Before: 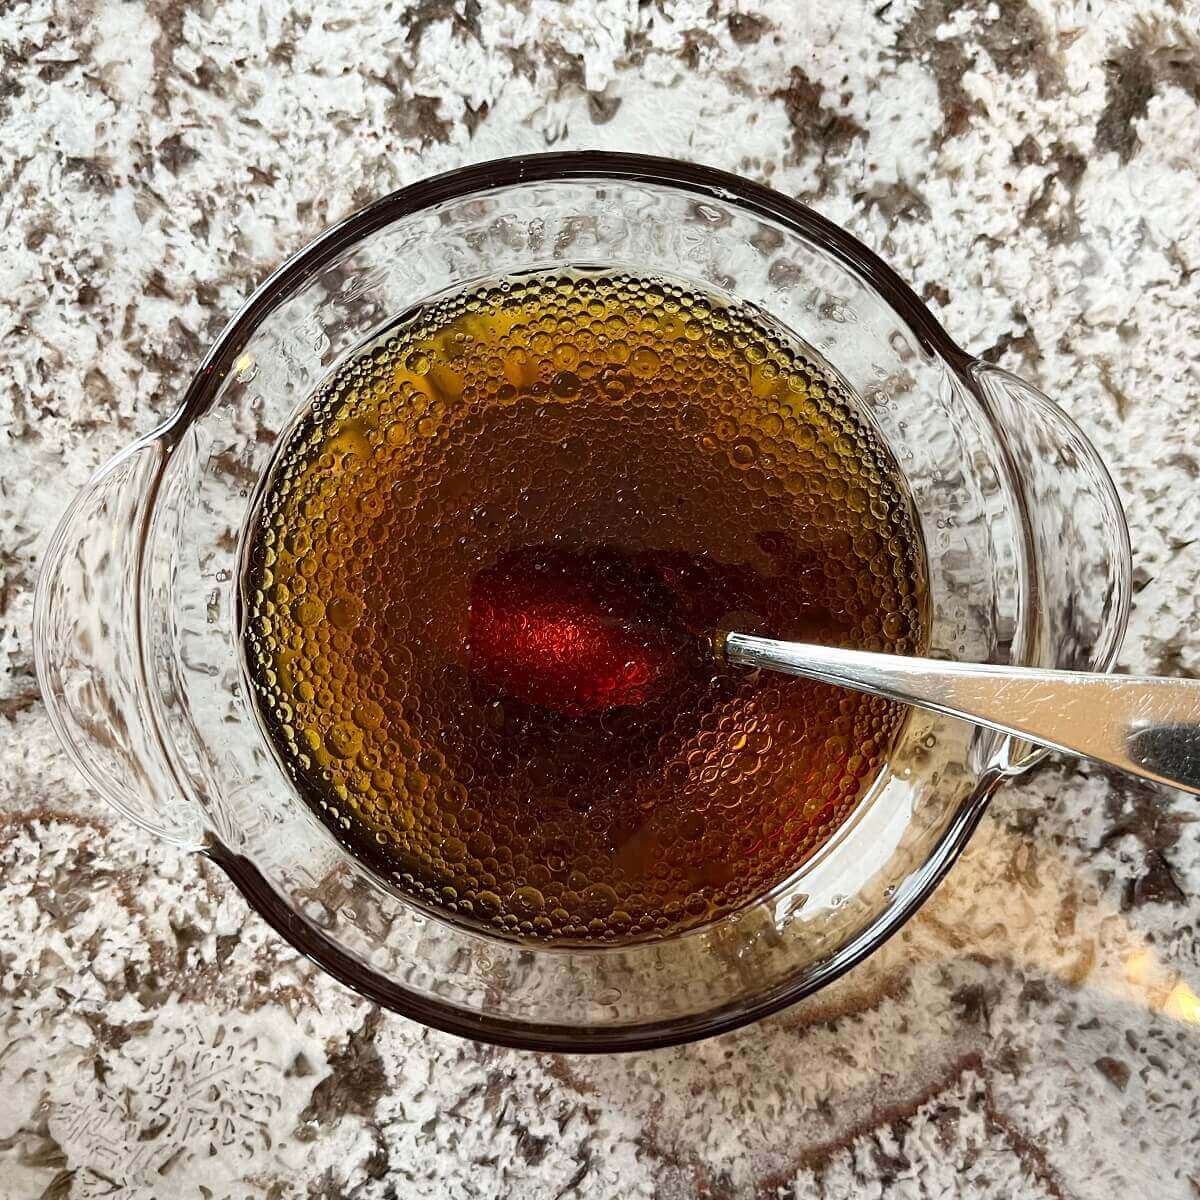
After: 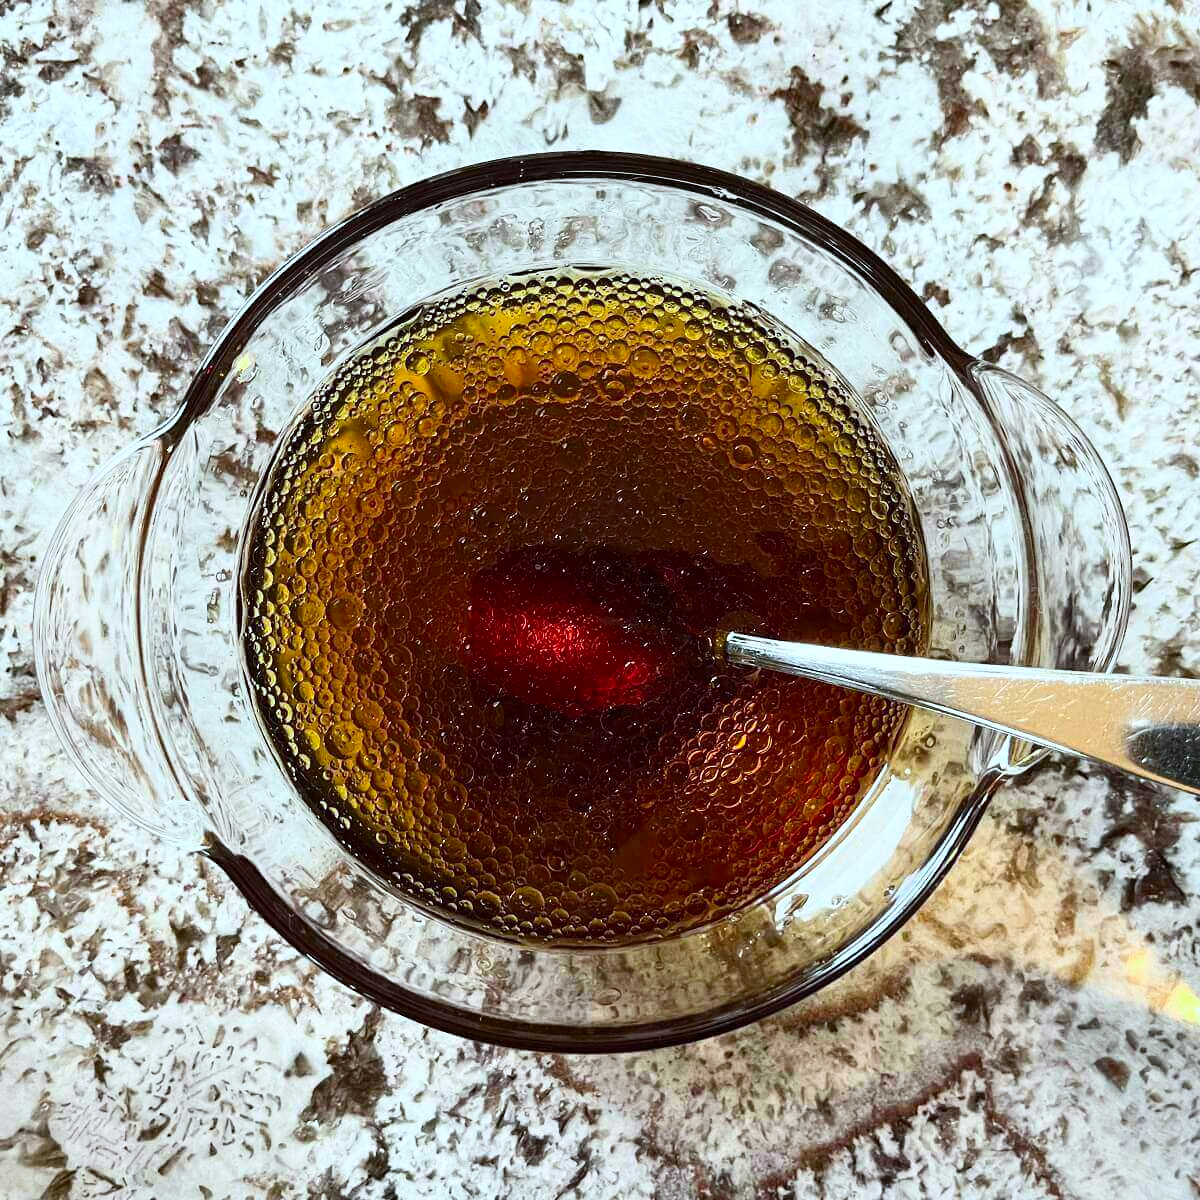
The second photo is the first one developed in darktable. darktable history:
contrast brightness saturation: contrast 0.23, brightness 0.1, saturation 0.29
white balance: red 0.925, blue 1.046
grain: coarseness 0.09 ISO
